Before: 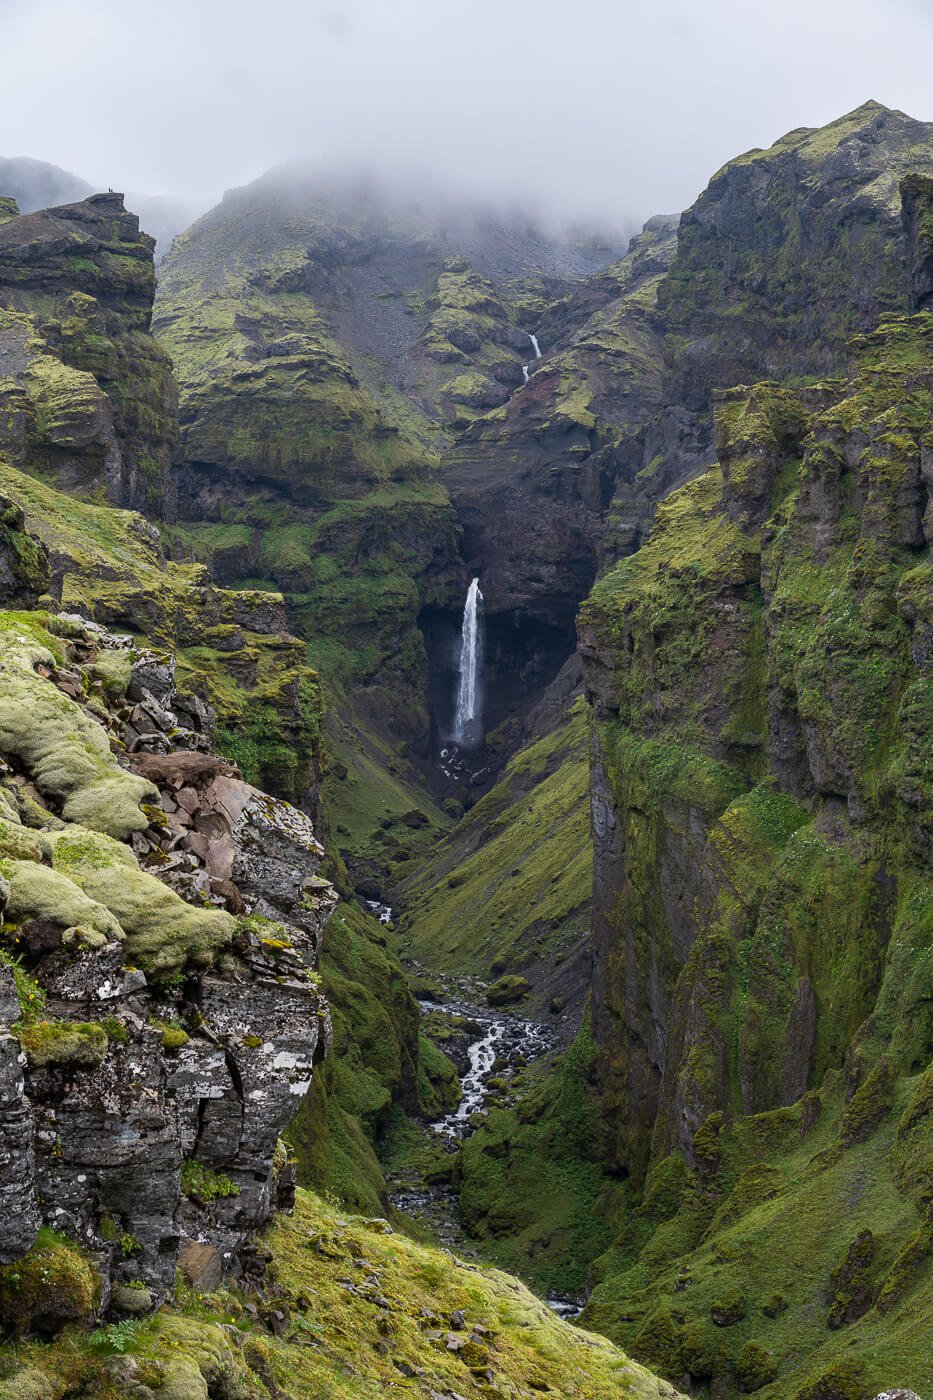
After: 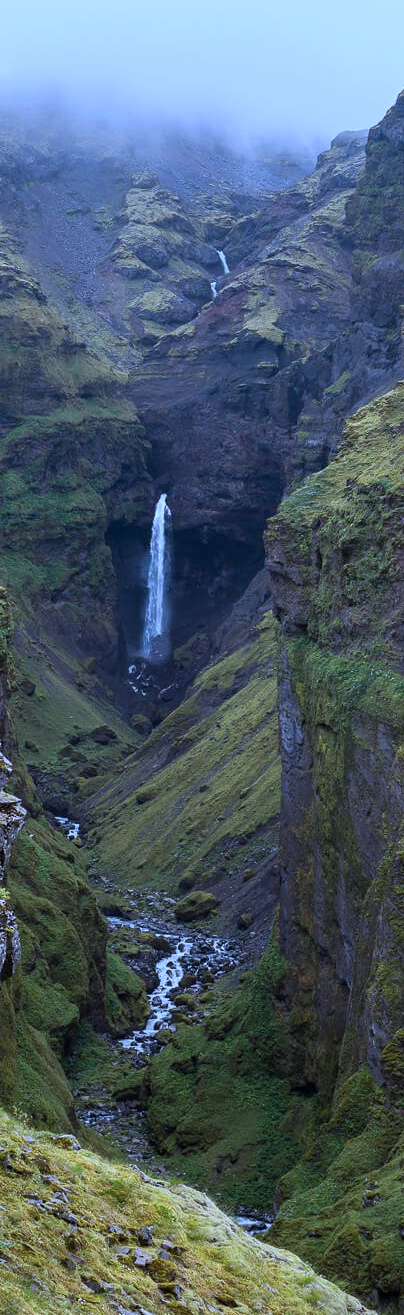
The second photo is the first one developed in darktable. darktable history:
white balance: red 1.042, blue 1.17
color correction: highlights a* -9.35, highlights b* -23.15
crop: left 33.452%, top 6.025%, right 23.155%
